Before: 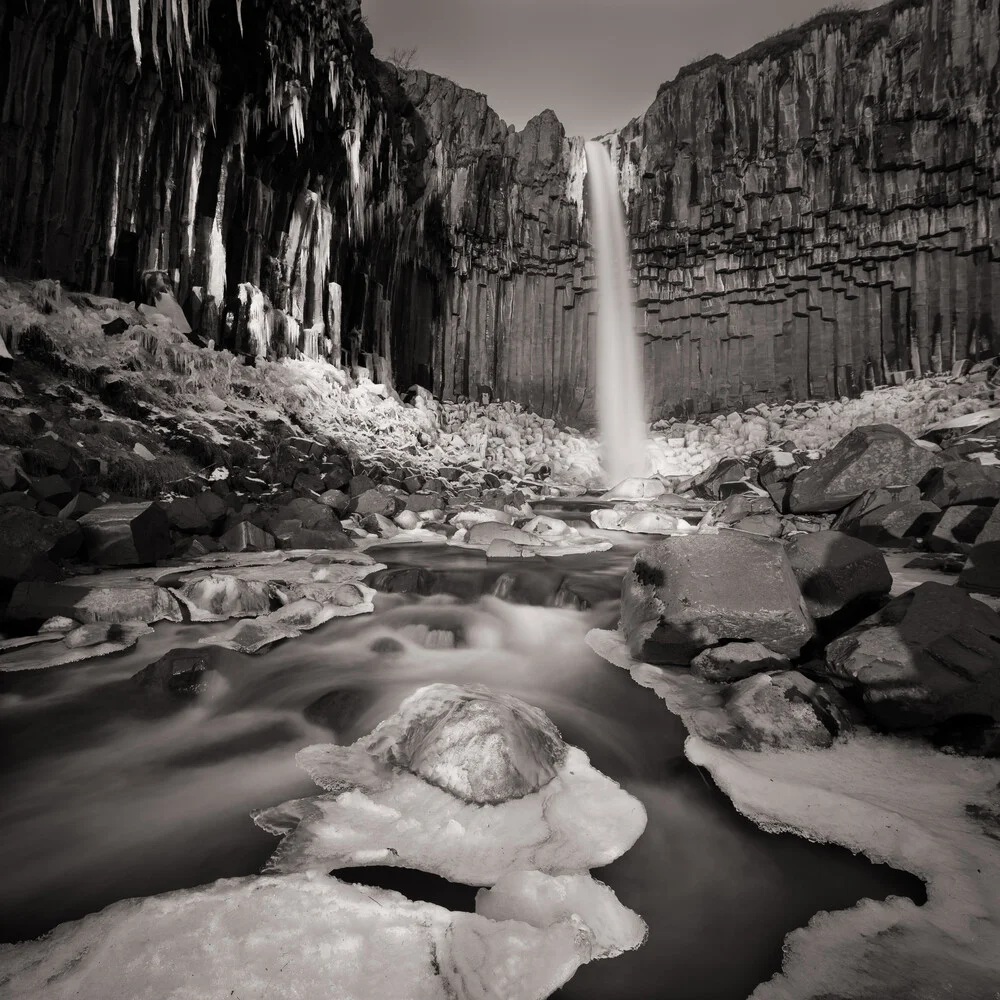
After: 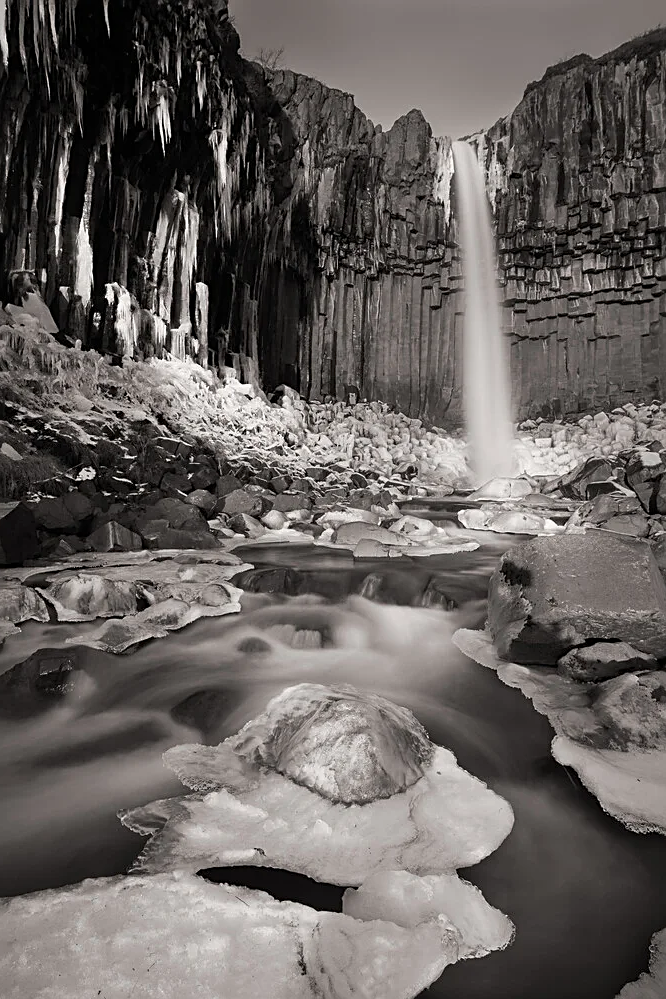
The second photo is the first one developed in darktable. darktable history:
sharpen: on, module defaults
crop and rotate: left 13.342%, right 19.991%
